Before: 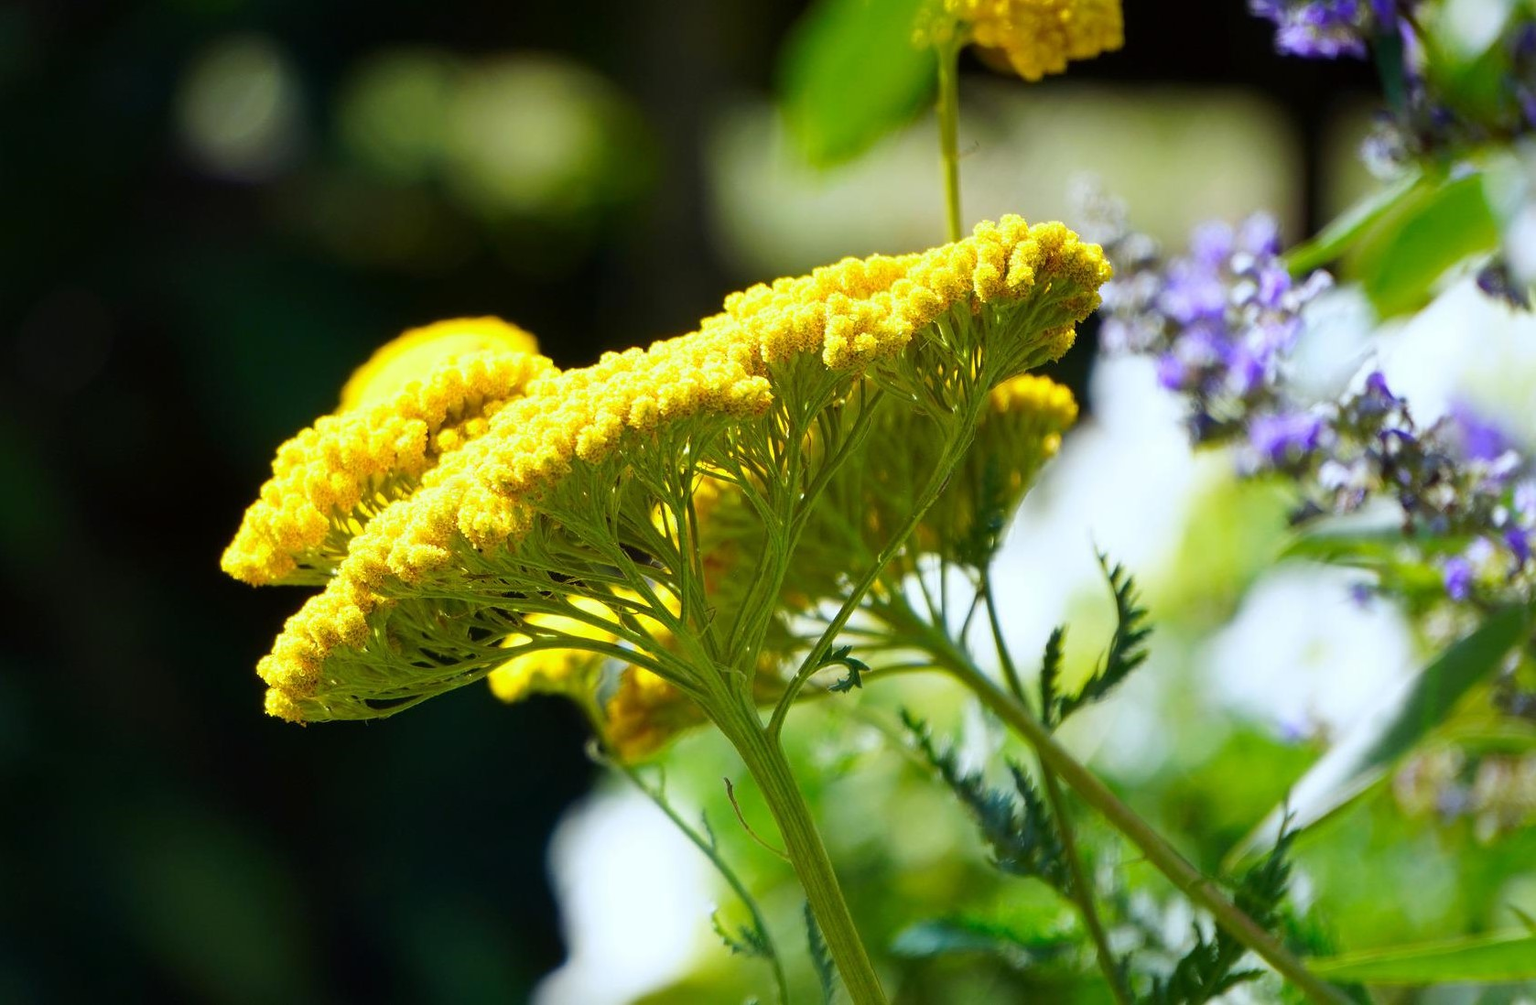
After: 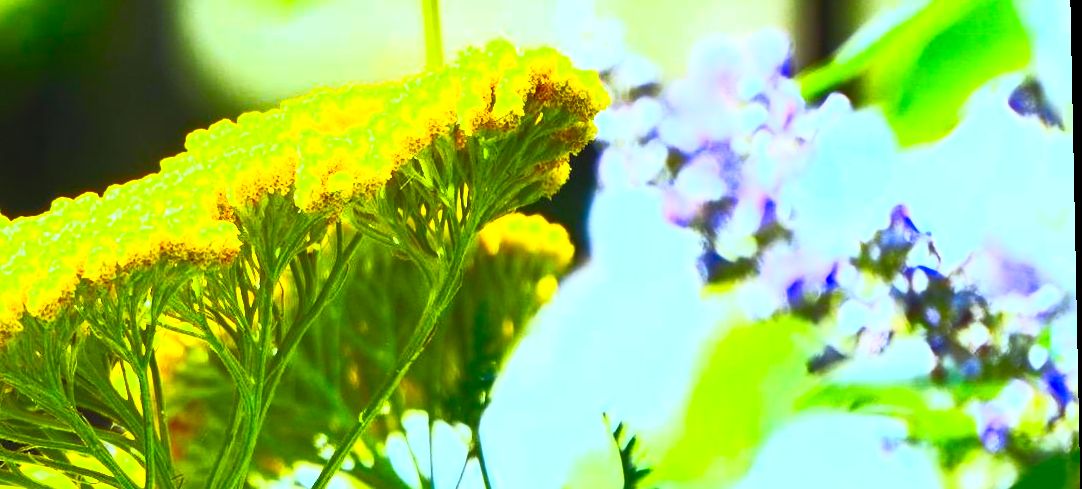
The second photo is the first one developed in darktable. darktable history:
white balance: red 0.931, blue 1.11
crop: left 36.005%, top 18.293%, right 0.31%, bottom 38.444%
contrast brightness saturation: contrast 1, brightness 1, saturation 1
rotate and perspective: rotation -1.17°, automatic cropping off
